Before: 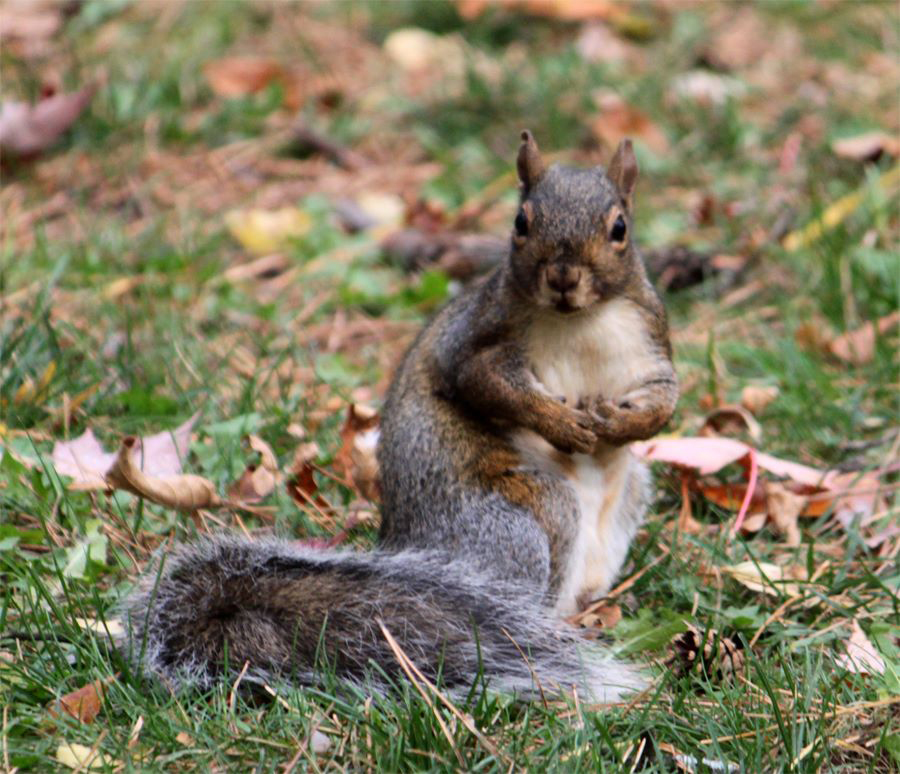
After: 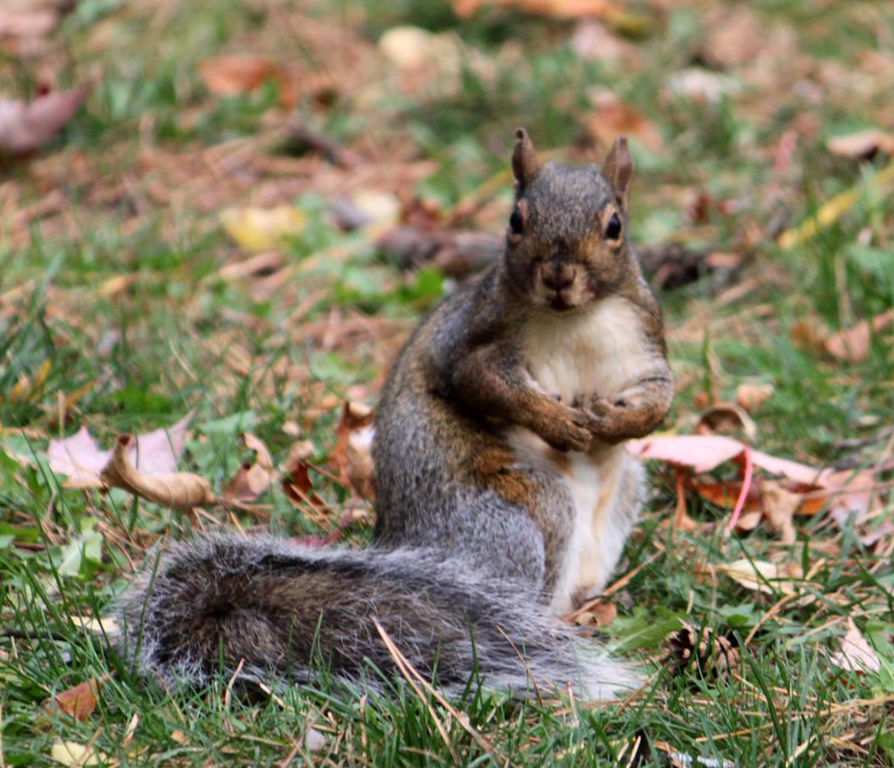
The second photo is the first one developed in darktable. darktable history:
crop and rotate: left 0.591%, top 0.354%, bottom 0.356%
